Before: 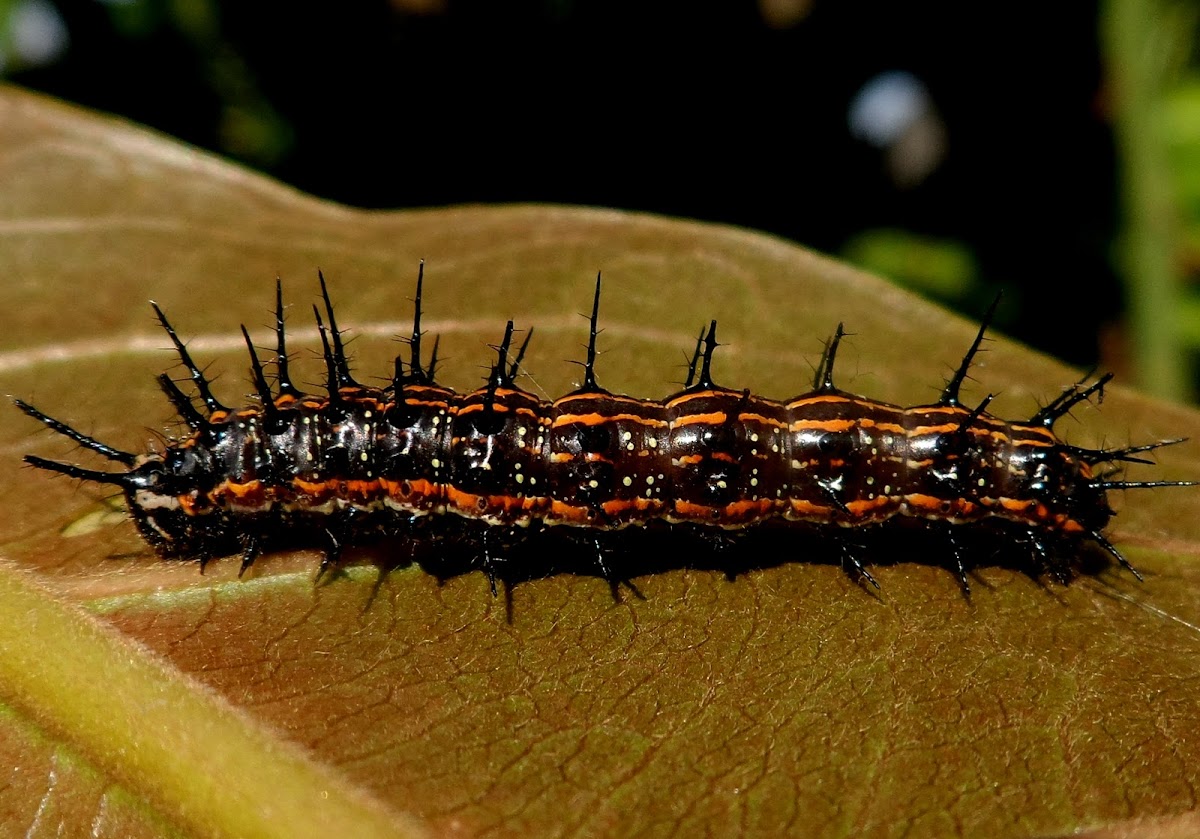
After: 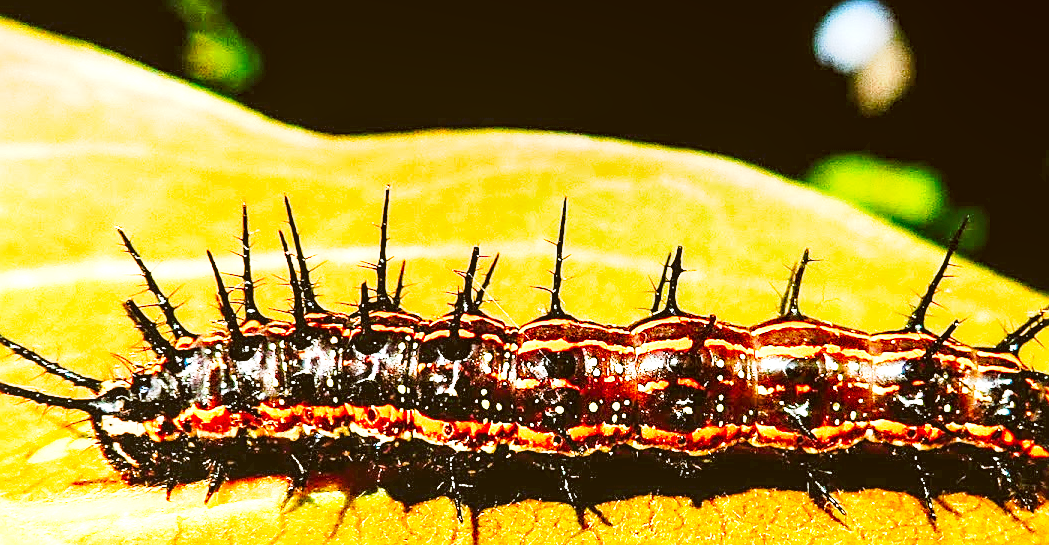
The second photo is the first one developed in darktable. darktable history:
crop: left 2.891%, top 8.86%, right 9.654%, bottom 26.117%
exposure: black level correction 0, exposure 2.403 EV, compensate highlight preservation false
sharpen: on, module defaults
tone equalizer: -8 EV -0.419 EV, -7 EV -0.422 EV, -6 EV -0.334 EV, -5 EV -0.239 EV, -3 EV 0.19 EV, -2 EV 0.355 EV, -1 EV 0.378 EV, +0 EV 0.443 EV, edges refinement/feathering 500, mask exposure compensation -1.57 EV, preserve details no
base curve: curves: ch0 [(0, 0) (0.028, 0.03) (0.121, 0.232) (0.46, 0.748) (0.859, 0.968) (1, 1)], preserve colors none
local contrast: on, module defaults
color correction: highlights a* -0.48, highlights b* 0.15, shadows a* 4.37, shadows b* 20.49
contrast brightness saturation: contrast 0.069, brightness 0.177, saturation 0.414
